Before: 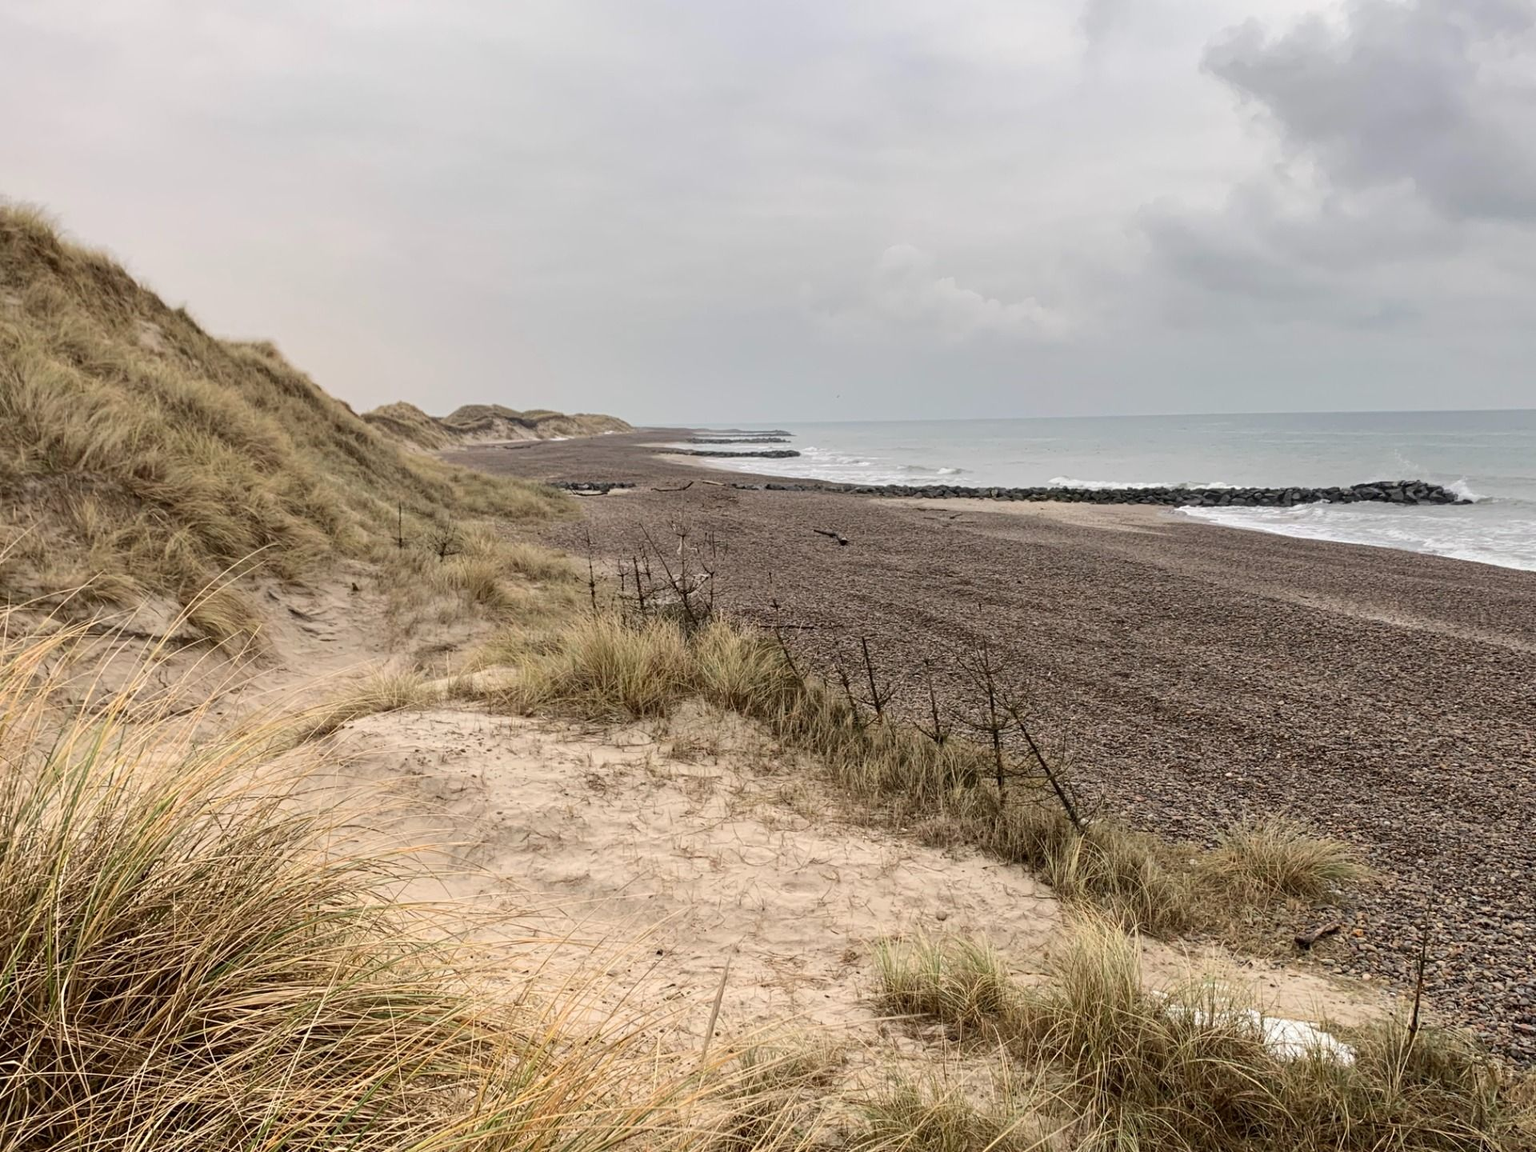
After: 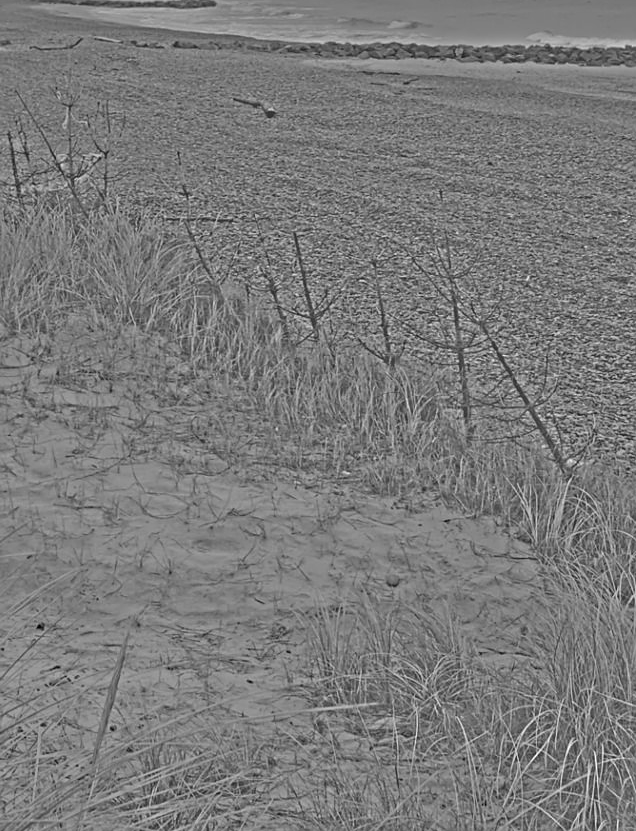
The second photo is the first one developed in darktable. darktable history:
exposure: black level correction 0, exposure 1.1 EV, compensate highlight preservation false
white balance: emerald 1
crop: left 40.878%, top 39.176%, right 25.993%, bottom 3.081%
color zones: curves: ch0 [(0.257, 0.558) (0.75, 0.565)]; ch1 [(0.004, 0.857) (0.14, 0.416) (0.257, 0.695) (0.442, 0.032) (0.736, 0.266) (0.891, 0.741)]; ch2 [(0, 0.623) (0.112, 0.436) (0.271, 0.474) (0.516, 0.64) (0.743, 0.286)]
highpass: sharpness 25.84%, contrast boost 14.94%
sharpen: radius 1
base curve: curves: ch0 [(0, 0) (0.297, 0.298) (1, 1)], preserve colors none
